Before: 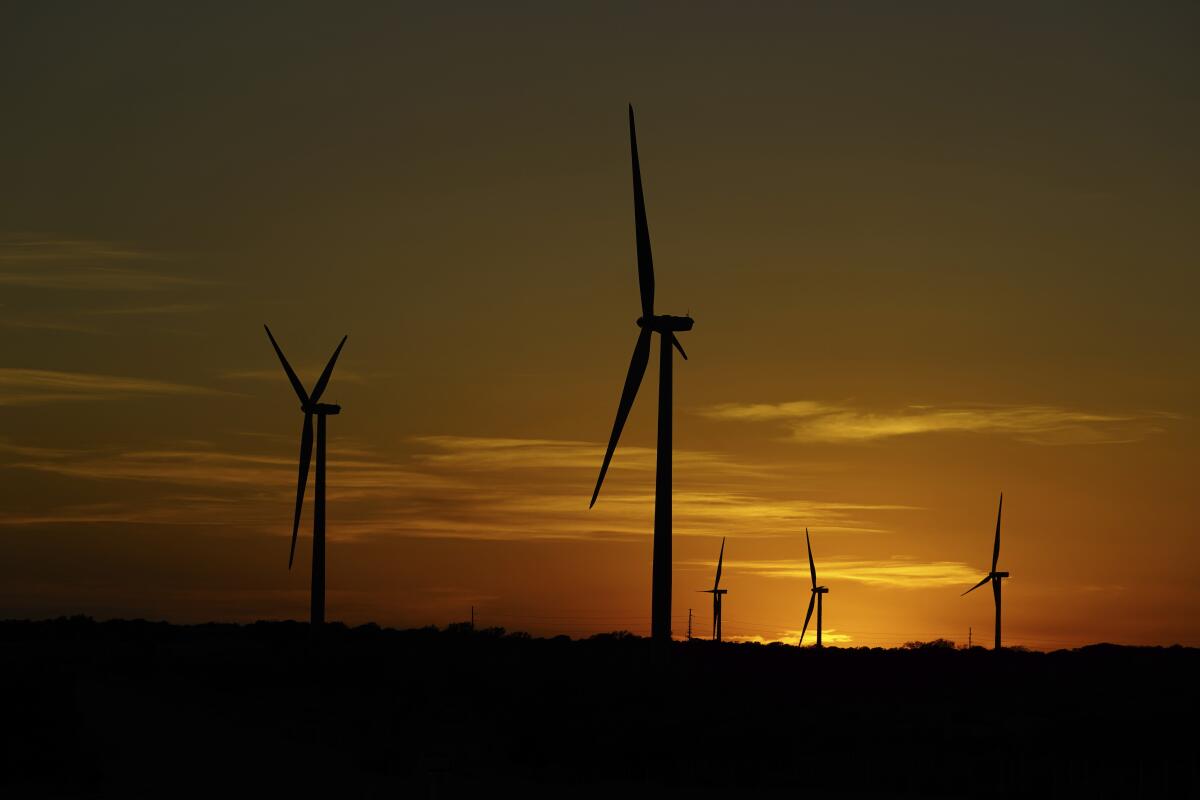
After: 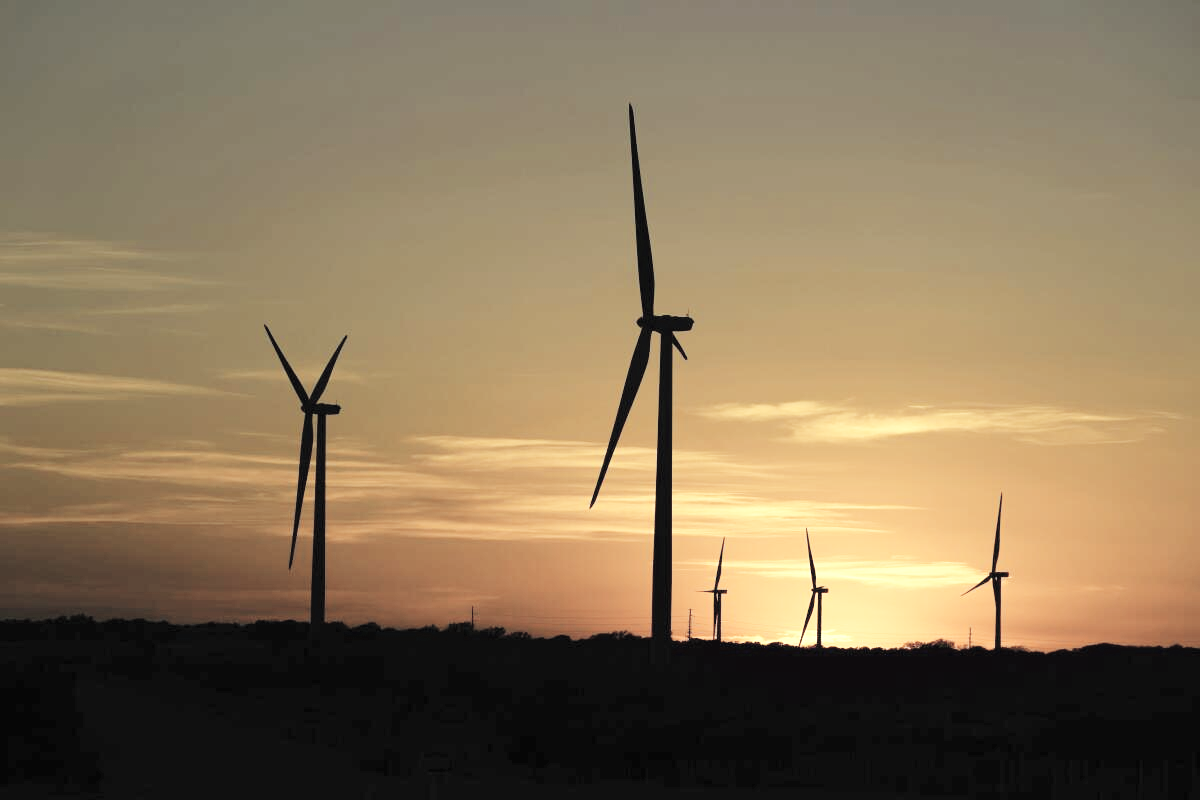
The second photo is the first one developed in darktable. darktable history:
base curve: curves: ch0 [(0, 0) (0.008, 0.007) (0.022, 0.029) (0.048, 0.089) (0.092, 0.197) (0.191, 0.399) (0.275, 0.534) (0.357, 0.65) (0.477, 0.78) (0.542, 0.833) (0.799, 0.973) (1, 1)], preserve colors none
contrast brightness saturation: brightness 0.188, saturation -0.492
exposure: black level correction 0, exposure 0.896 EV, compensate highlight preservation false
color calibration: illuminant same as pipeline (D50), adaptation XYZ, x 0.345, y 0.359, temperature 5008.42 K
